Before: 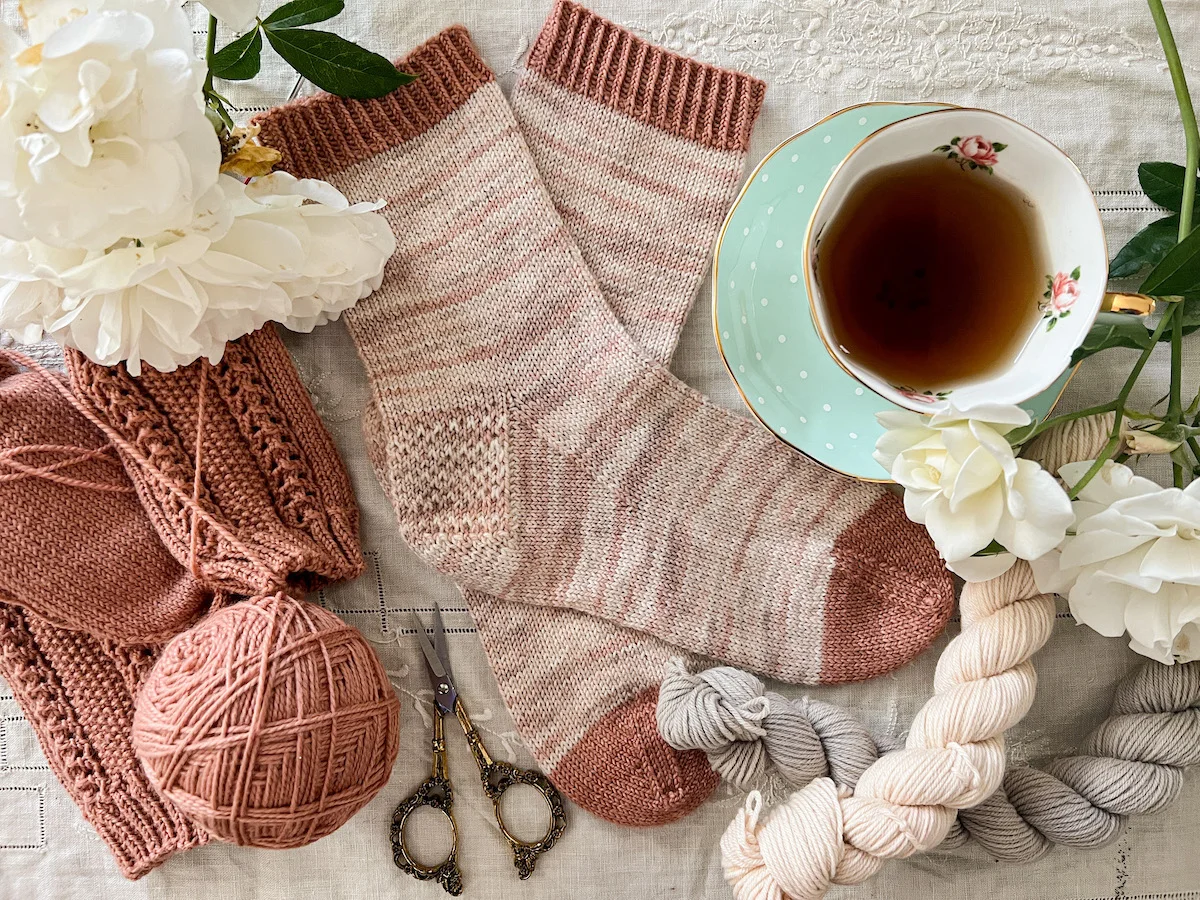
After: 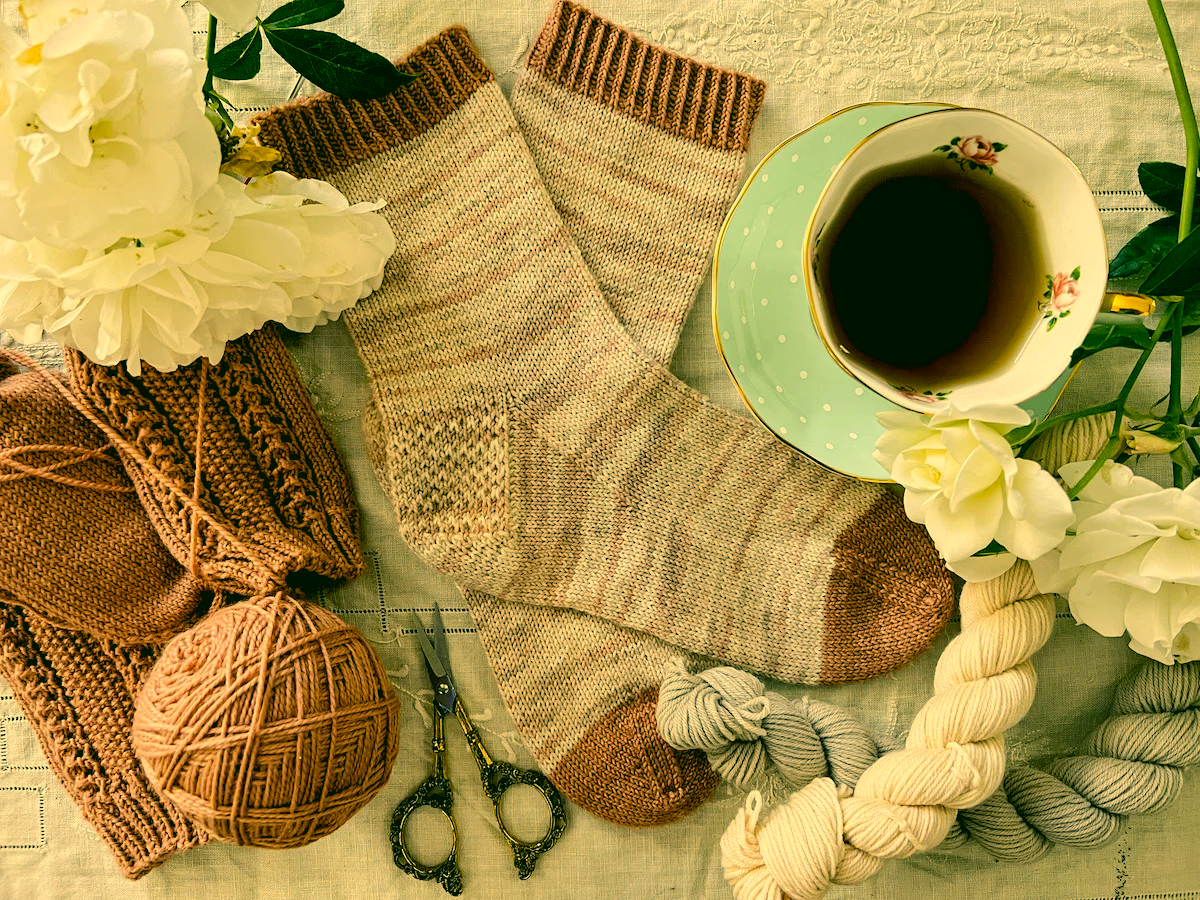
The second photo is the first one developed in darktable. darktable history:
color correction: highlights a* 5.62, highlights b* 33.78, shadows a* -26.1, shadows b* 4.03
color balance rgb: highlights gain › chroma 2.067%, highlights gain › hue 73.54°, global offset › luminance -1.449%, perceptual saturation grading › global saturation 30.202%
